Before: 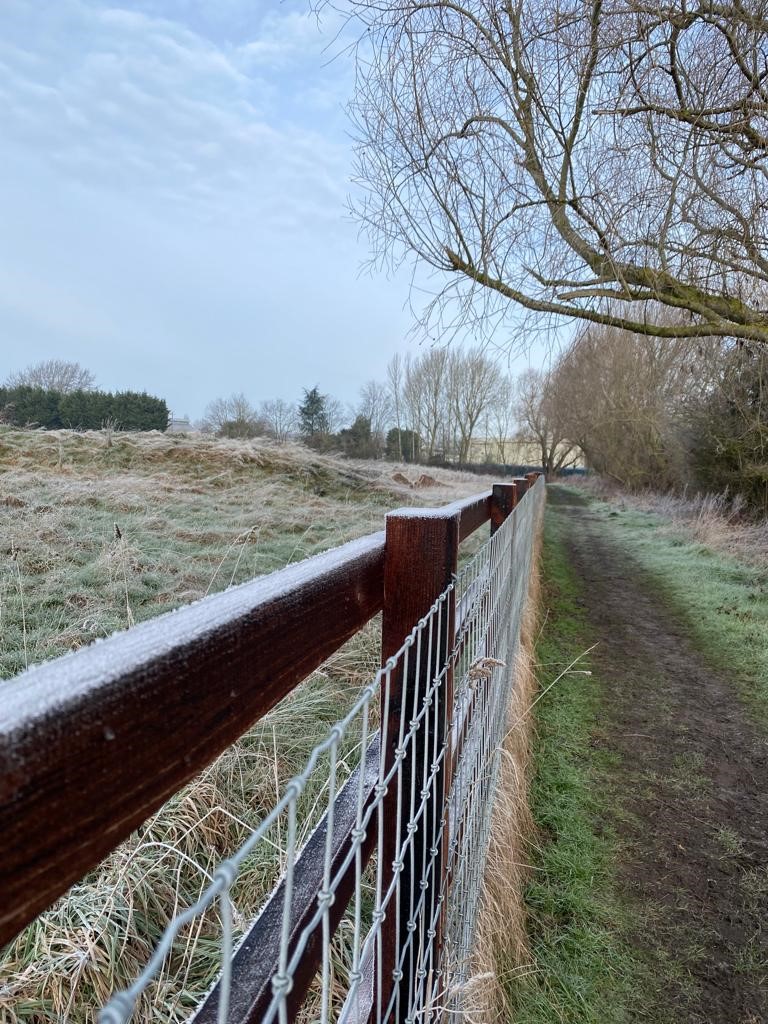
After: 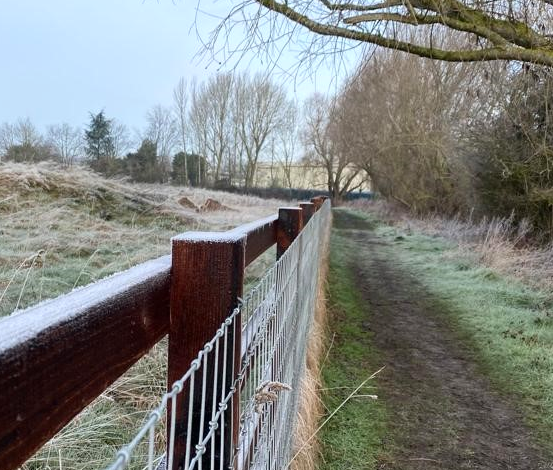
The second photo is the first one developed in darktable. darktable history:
crop and rotate: left 27.938%, top 27.046%, bottom 27.046%
exposure: exposure 0.131 EV, compensate highlight preservation false
contrast brightness saturation: contrast 0.1, brightness 0.02, saturation 0.02
